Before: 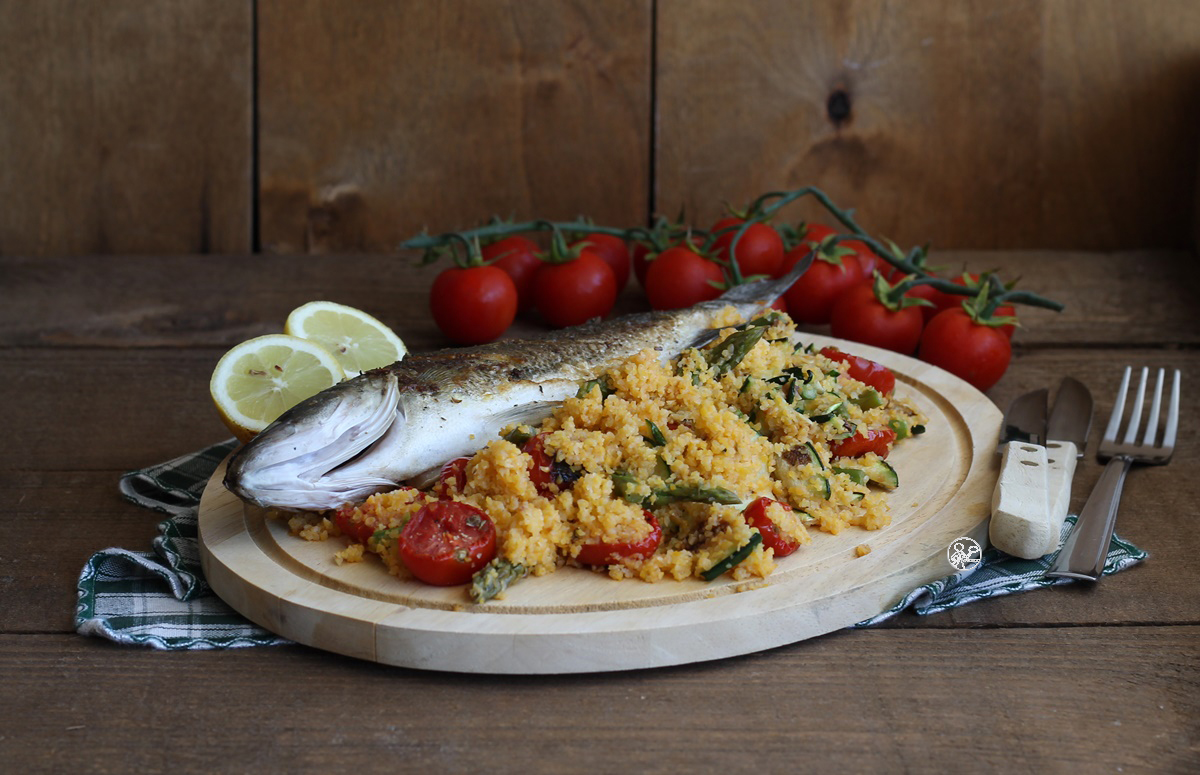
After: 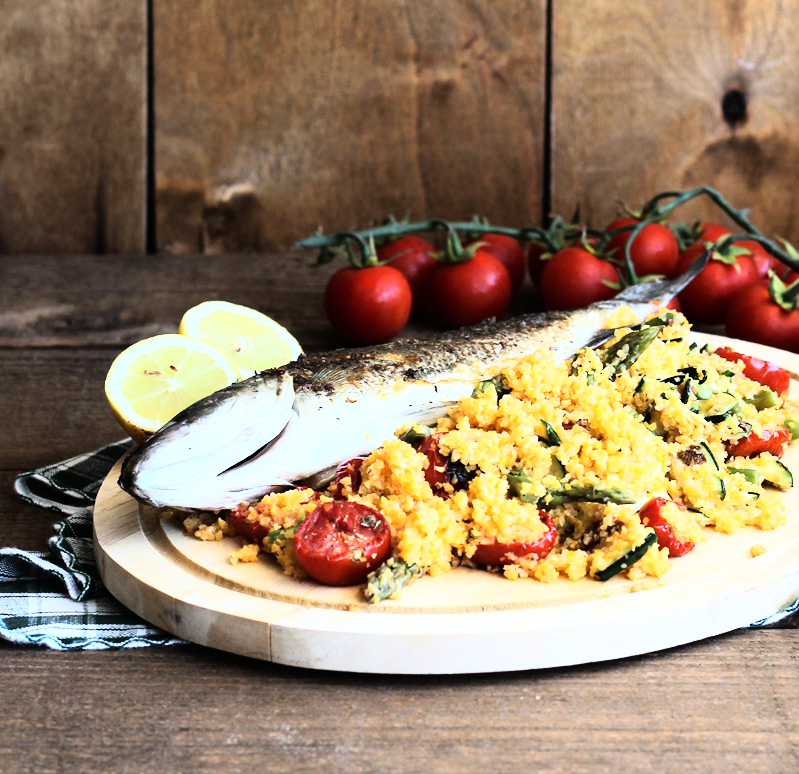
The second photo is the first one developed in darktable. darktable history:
crop and rotate: left 8.786%, right 24.548%
exposure: black level correction 0, exposure 0.68 EV, compensate exposure bias true, compensate highlight preservation false
rgb curve: curves: ch0 [(0, 0) (0.21, 0.15) (0.24, 0.21) (0.5, 0.75) (0.75, 0.96) (0.89, 0.99) (1, 1)]; ch1 [(0, 0.02) (0.21, 0.13) (0.25, 0.2) (0.5, 0.67) (0.75, 0.9) (0.89, 0.97) (1, 1)]; ch2 [(0, 0.02) (0.21, 0.13) (0.25, 0.2) (0.5, 0.67) (0.75, 0.9) (0.89, 0.97) (1, 1)], compensate middle gray true
